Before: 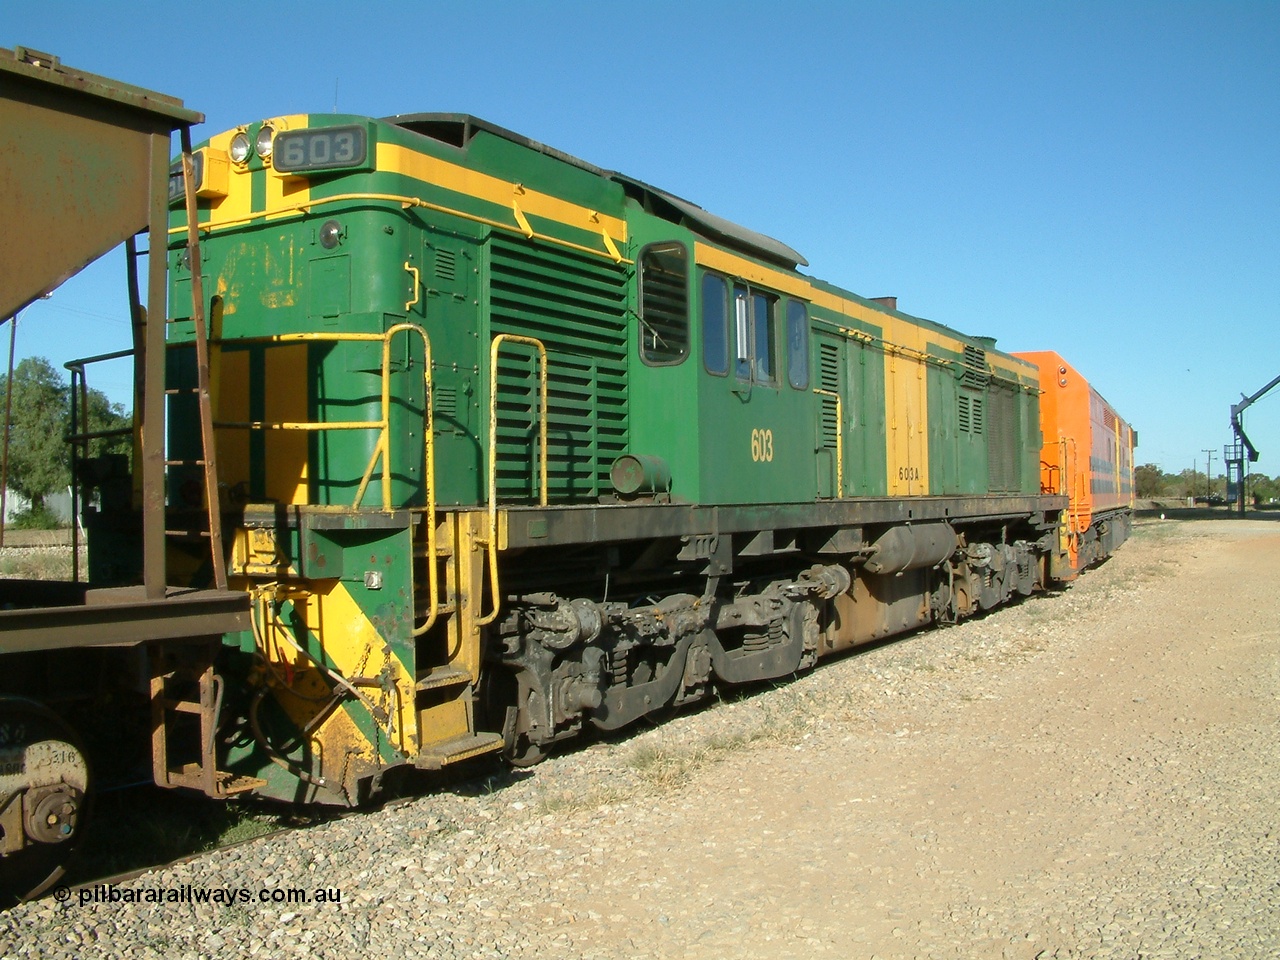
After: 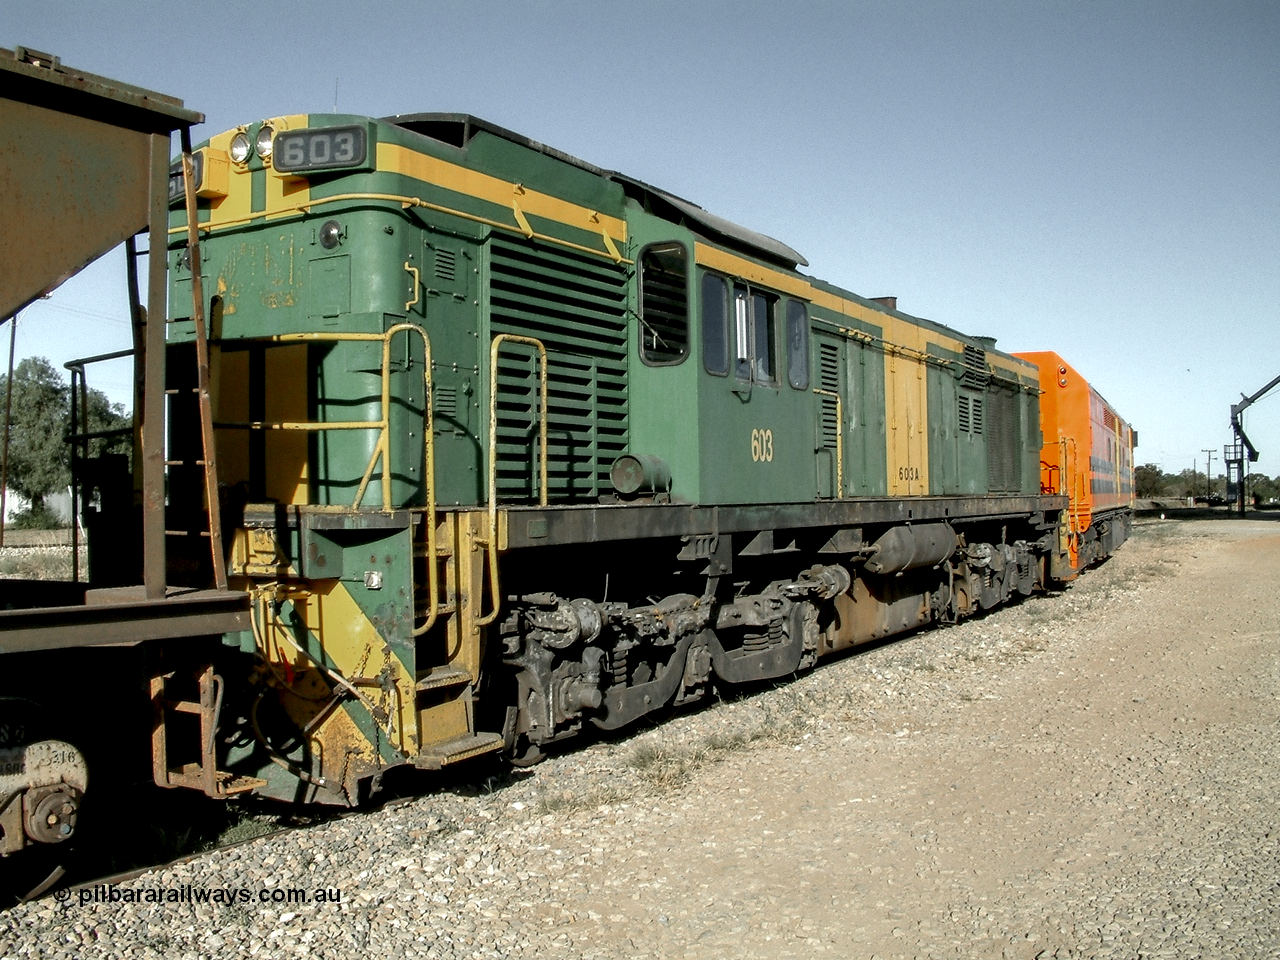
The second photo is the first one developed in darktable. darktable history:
color zones: curves: ch0 [(0, 0.48) (0.209, 0.398) (0.305, 0.332) (0.429, 0.493) (0.571, 0.5) (0.714, 0.5) (0.857, 0.5) (1, 0.48)]; ch1 [(0, 0.736) (0.143, 0.625) (0.225, 0.371) (0.429, 0.256) (0.571, 0.241) (0.714, 0.213) (0.857, 0.48) (1, 0.736)]; ch2 [(0, 0.448) (0.143, 0.498) (0.286, 0.5) (0.429, 0.5) (0.571, 0.5) (0.714, 0.5) (0.857, 0.5) (1, 0.448)]
local contrast: highlights 81%, shadows 58%, detail 174%, midtone range 0.604
